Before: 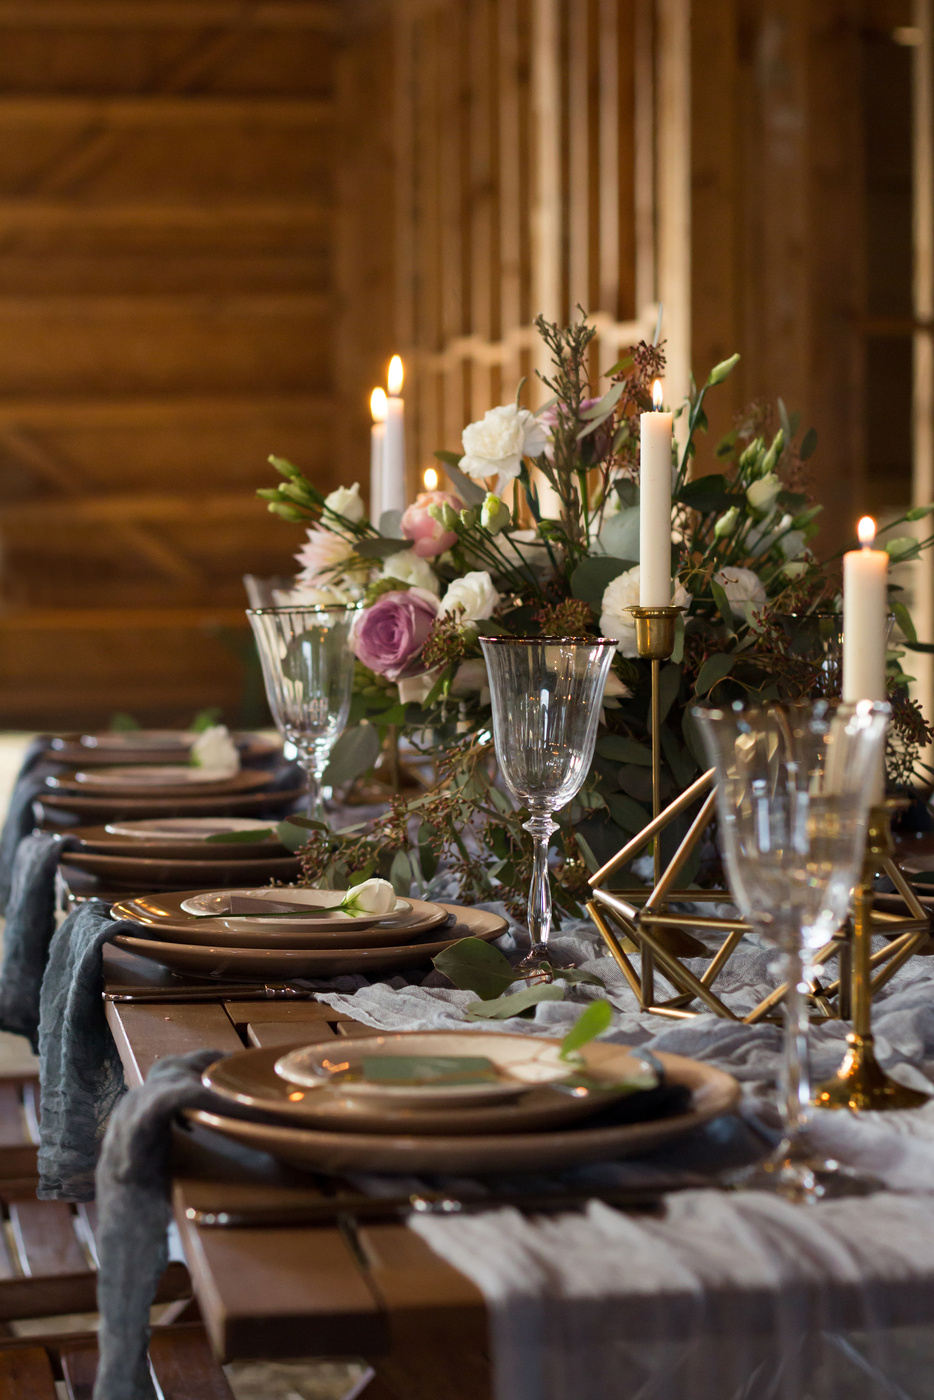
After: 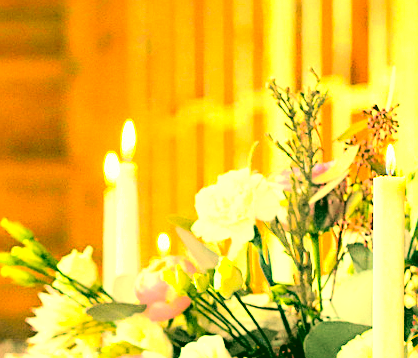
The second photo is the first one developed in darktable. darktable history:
color correction: highlights a* 2.26, highlights b* 33.81, shadows a* -36.22, shadows b* -5.46
crop: left 28.62%, top 16.874%, right 26.588%, bottom 57.517%
tone curve: curves: ch0 [(0, 0.006) (0.184, 0.117) (0.405, 0.46) (0.456, 0.528) (0.634, 0.728) (0.877, 0.89) (0.984, 0.935)]; ch1 [(0, 0) (0.443, 0.43) (0.492, 0.489) (0.566, 0.579) (0.595, 0.625) (0.608, 0.667) (0.65, 0.729) (1, 1)]; ch2 [(0, 0) (0.33, 0.301) (0.421, 0.443) (0.447, 0.489) (0.495, 0.505) (0.537, 0.583) (0.586, 0.591) (0.663, 0.686) (1, 1)], color space Lab, independent channels, preserve colors none
exposure: black level correction 0, exposure 1.51 EV, compensate highlight preservation false
tone equalizer: -8 EV -1.06 EV, -7 EV -1.03 EV, -6 EV -0.9 EV, -5 EV -0.592 EV, -3 EV 0.547 EV, -2 EV 0.84 EV, -1 EV 1.01 EV, +0 EV 1.07 EV
sharpen: on, module defaults
